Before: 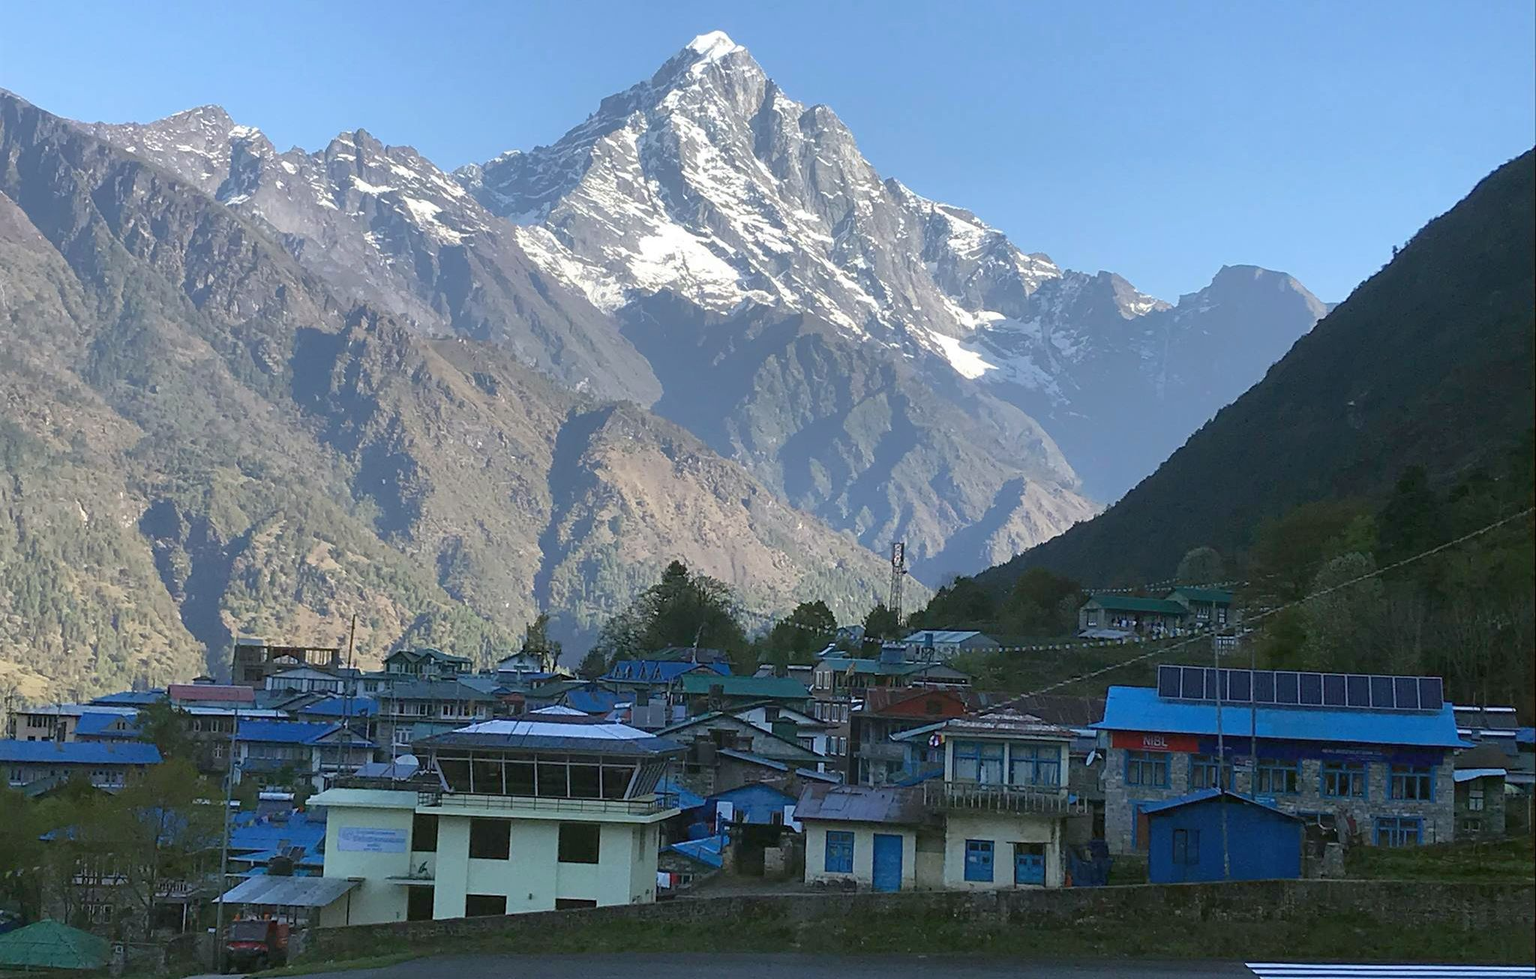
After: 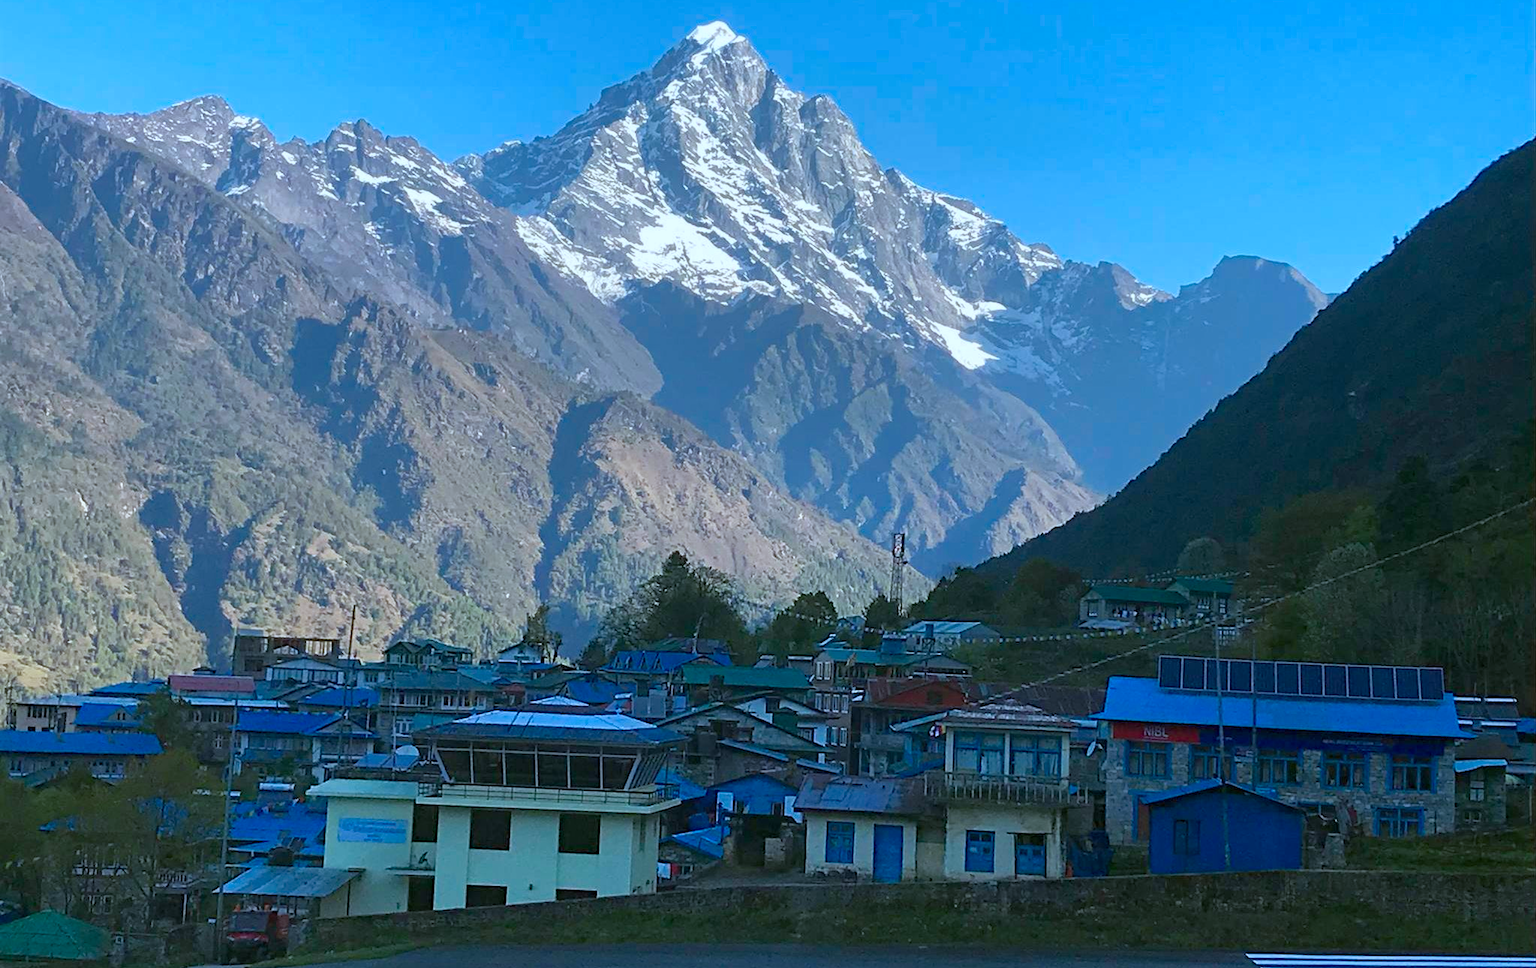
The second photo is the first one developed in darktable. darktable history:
crop: top 1.049%, right 0.001%
haze removal: compatibility mode true, adaptive false
color calibration: output R [0.972, 0.068, -0.094, 0], output G [-0.178, 1.216, -0.086, 0], output B [0.095, -0.136, 0.98, 0], illuminant custom, x 0.371, y 0.381, temperature 4283.16 K
